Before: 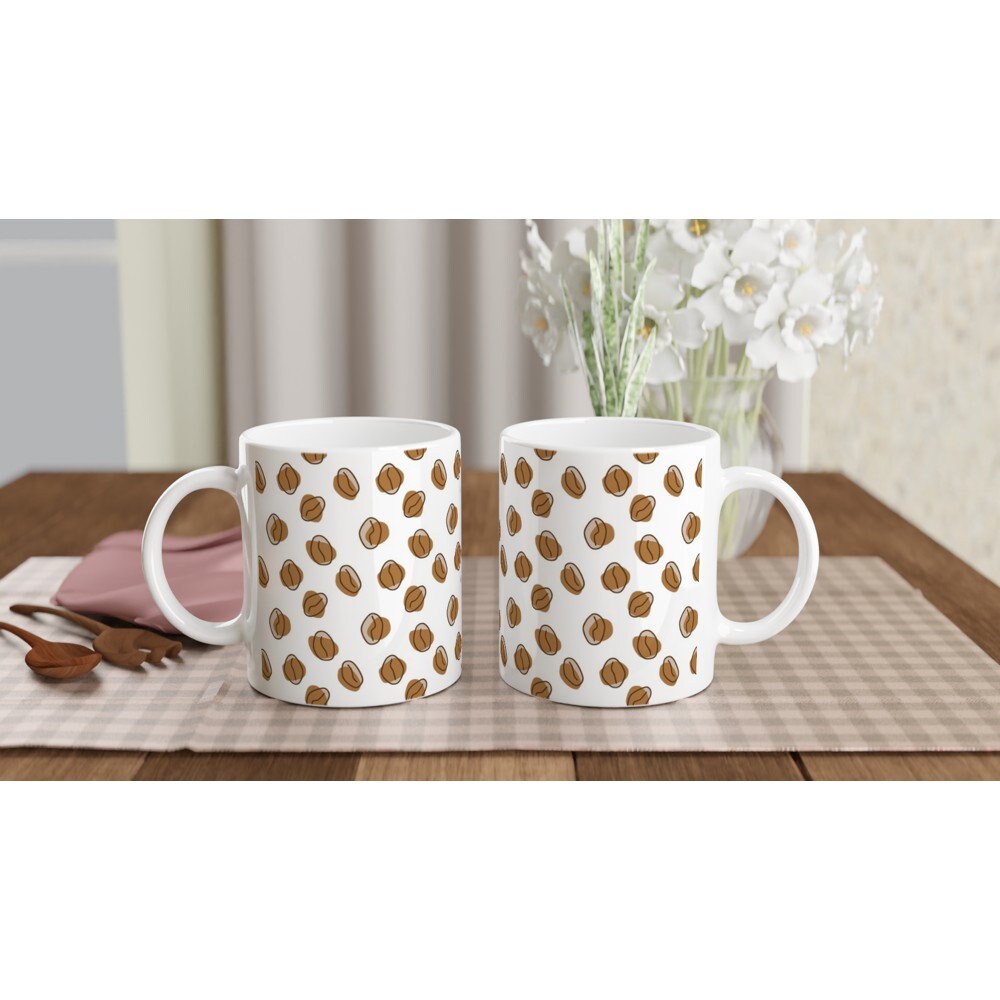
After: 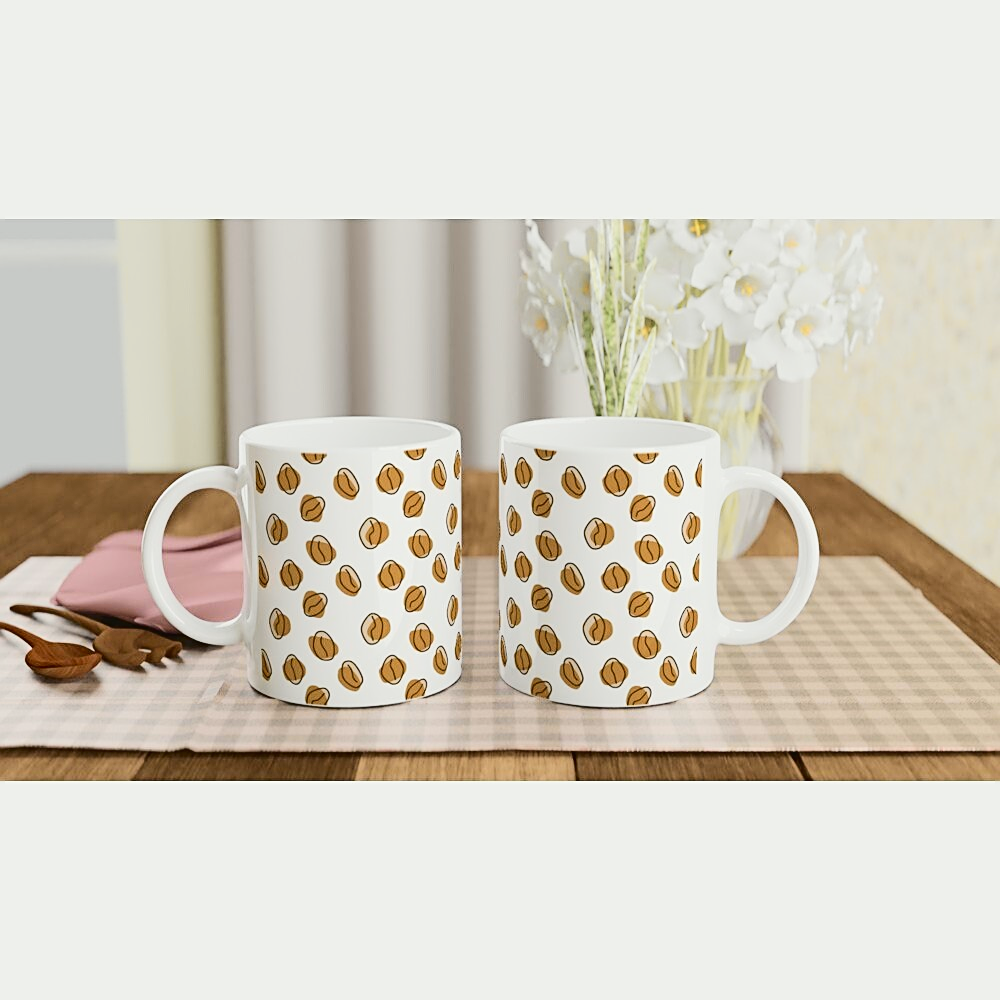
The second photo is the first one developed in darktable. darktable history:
tone curve: curves: ch0 [(0, 0.03) (0.113, 0.087) (0.207, 0.184) (0.515, 0.612) (0.712, 0.793) (1, 0.946)]; ch1 [(0, 0) (0.172, 0.123) (0.317, 0.279) (0.407, 0.401) (0.476, 0.482) (0.505, 0.499) (0.534, 0.534) (0.632, 0.645) (0.726, 0.745) (1, 1)]; ch2 [(0, 0) (0.411, 0.424) (0.476, 0.492) (0.521, 0.524) (0.541, 0.559) (0.65, 0.699) (1, 1)], color space Lab, independent channels, preserve colors none
sharpen: on, module defaults
